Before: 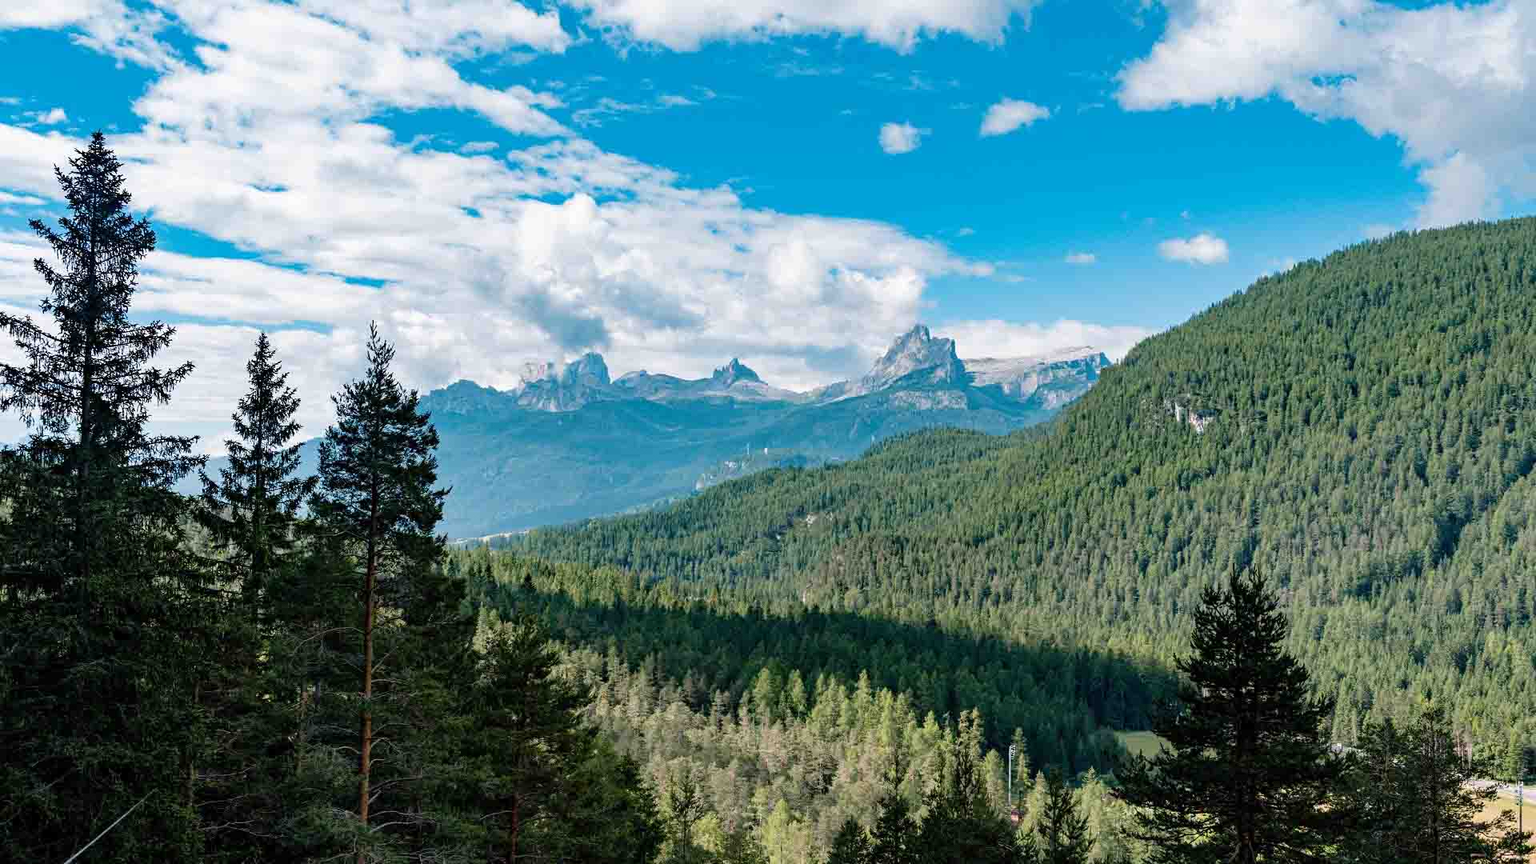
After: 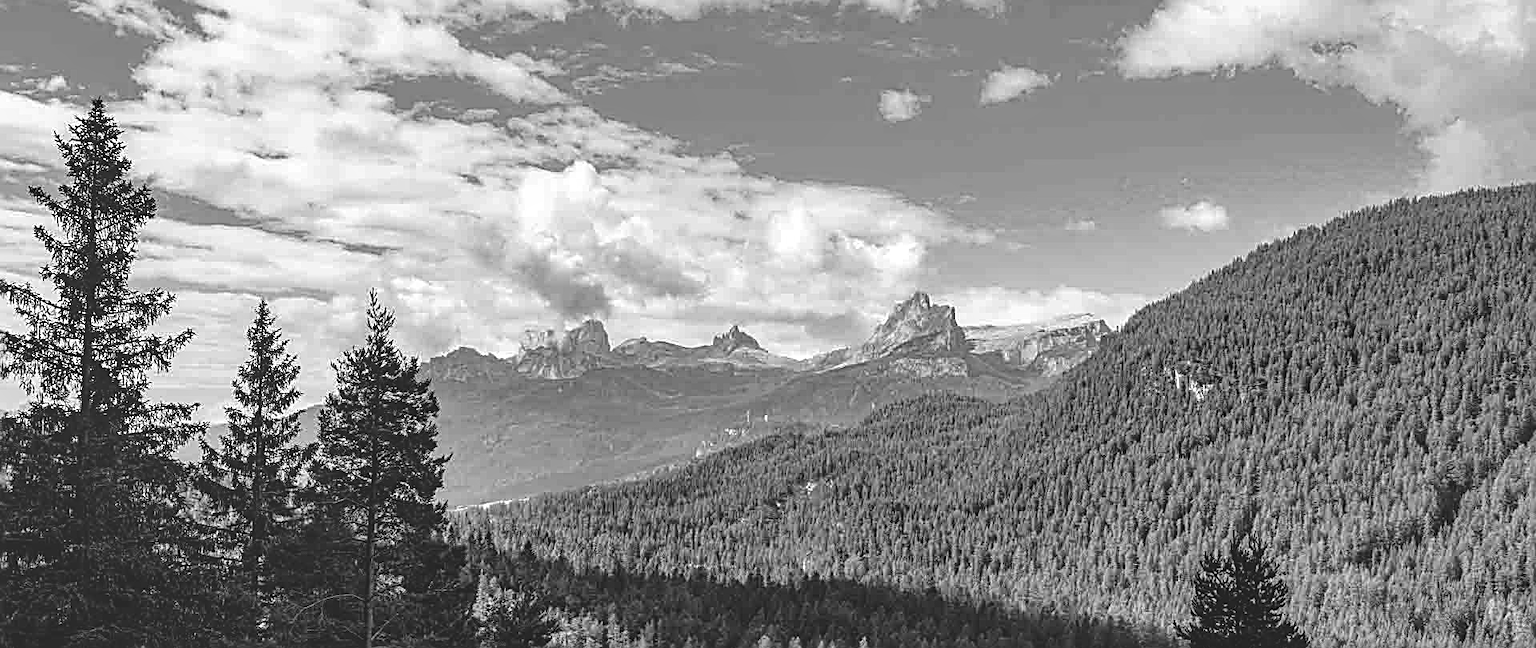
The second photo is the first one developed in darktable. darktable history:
white balance: emerald 1
sharpen: radius 2.584, amount 0.688
monochrome: a -4.13, b 5.16, size 1
crop: top 3.857%, bottom 21.132%
local contrast: detail 130%
exposure: black level correction -0.023, exposure -0.039 EV, compensate highlight preservation false
